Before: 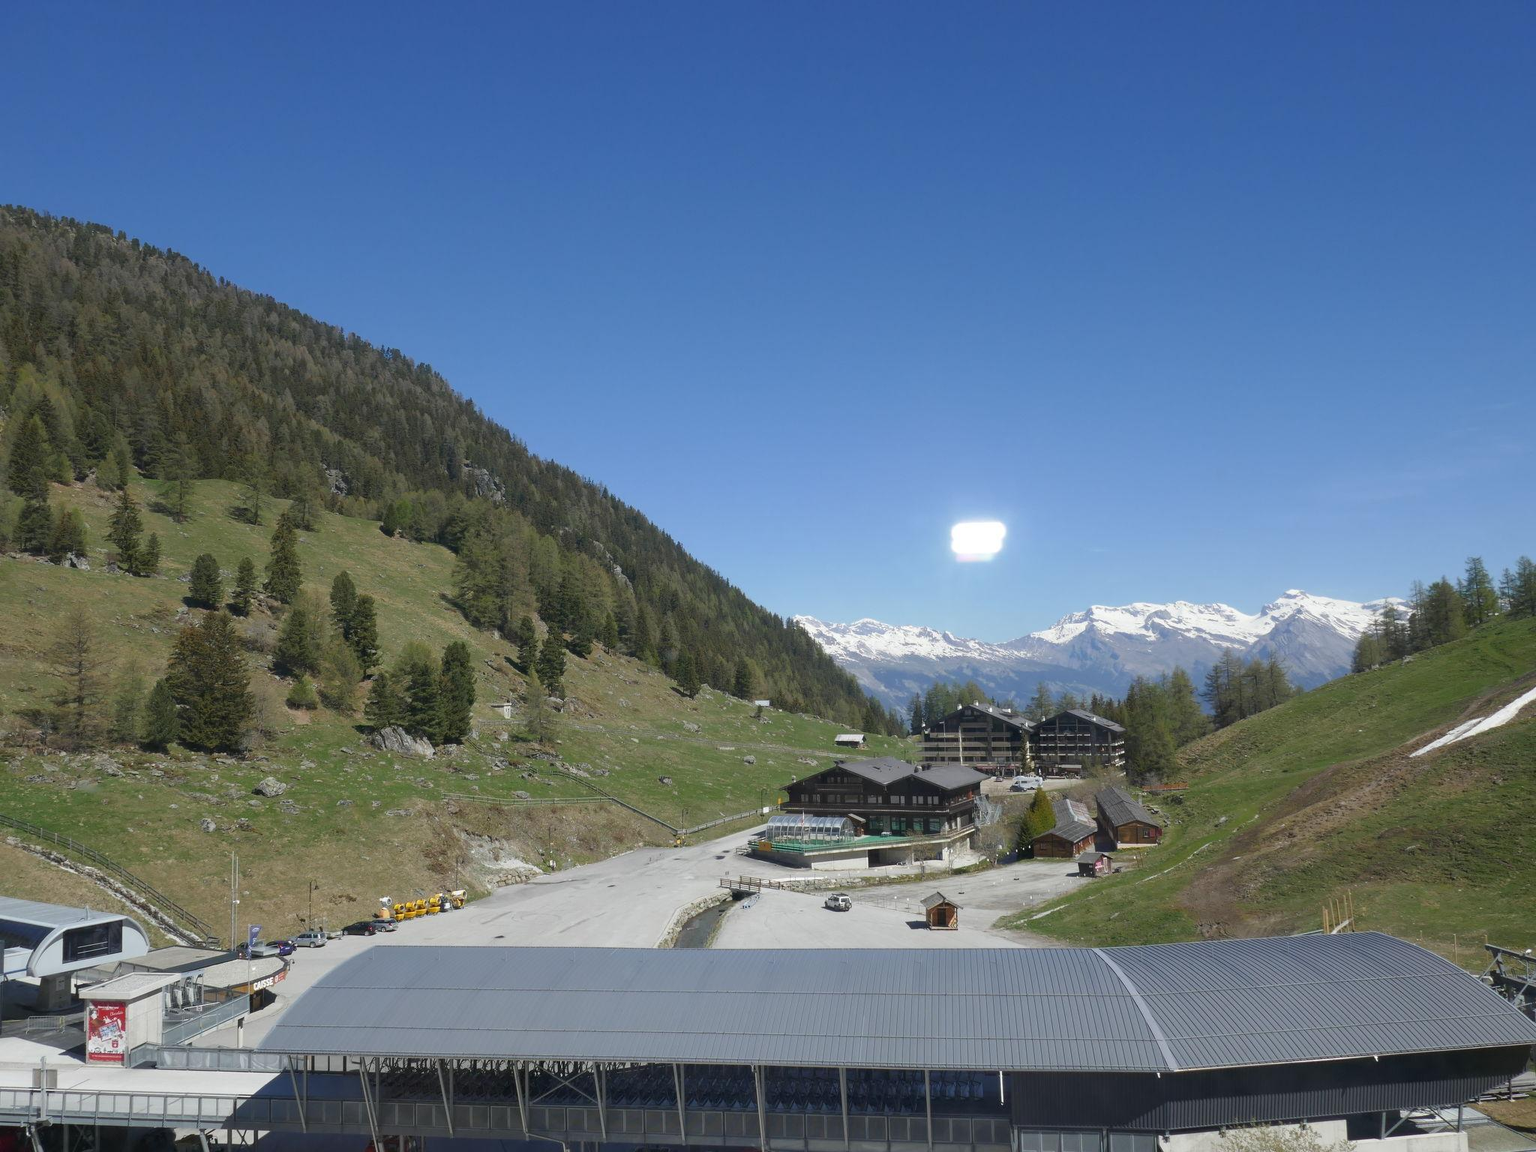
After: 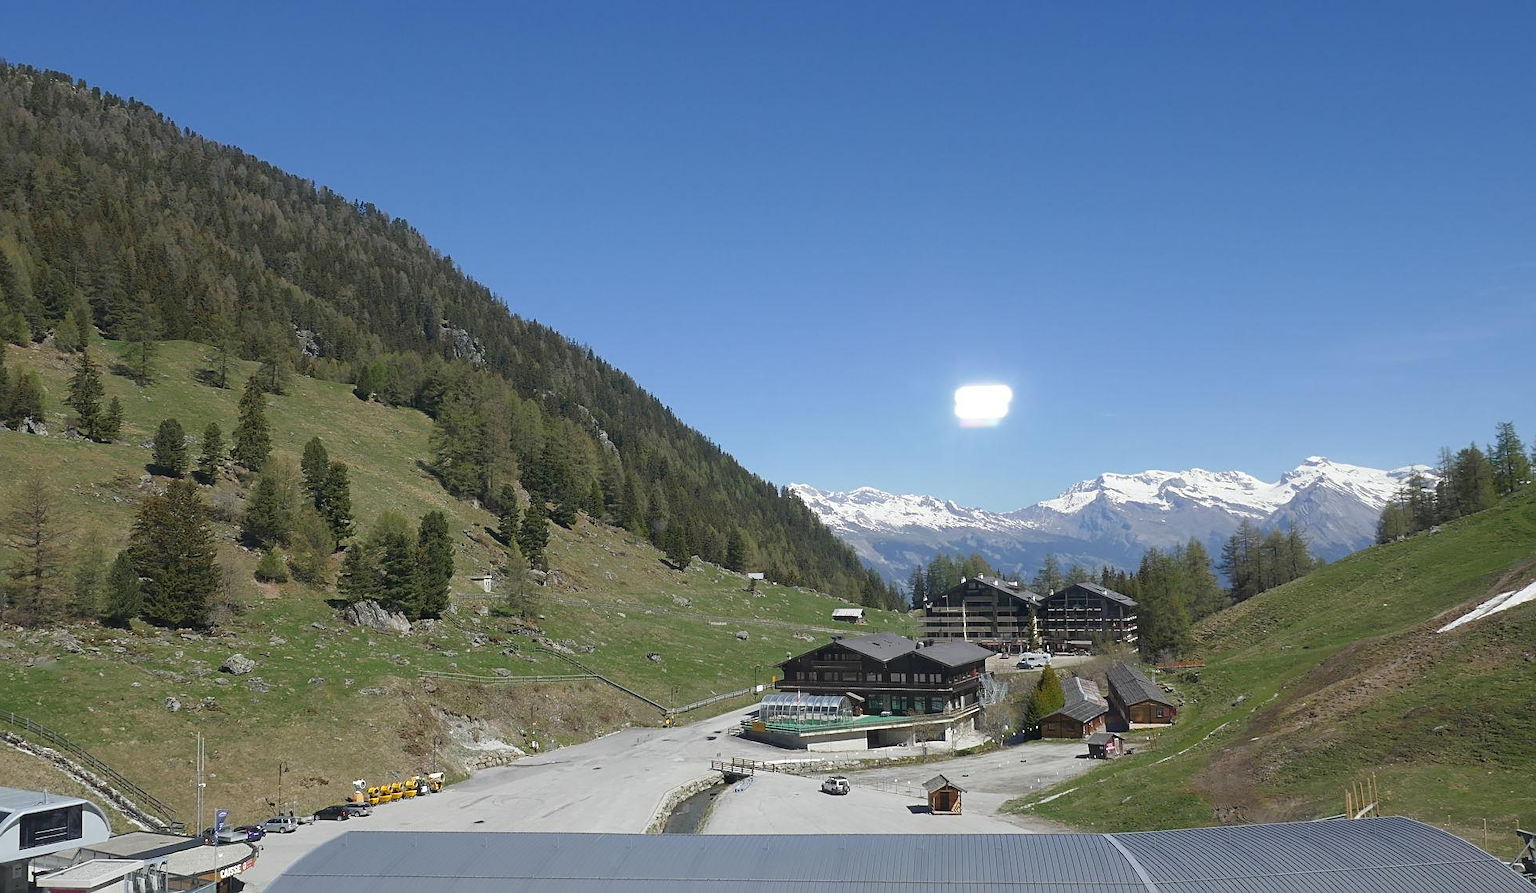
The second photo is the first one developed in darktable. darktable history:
crop and rotate: left 2.885%, top 13.605%, right 2.064%, bottom 12.669%
sharpen: on, module defaults
